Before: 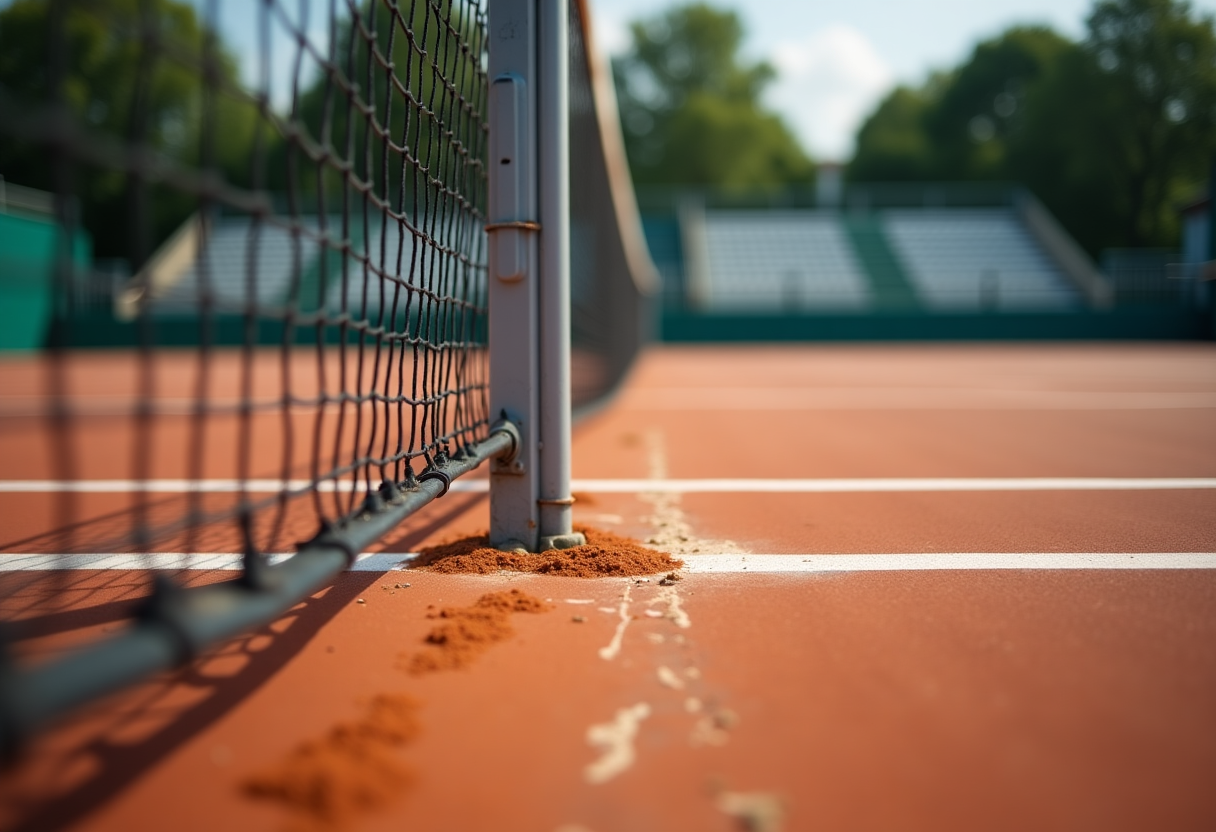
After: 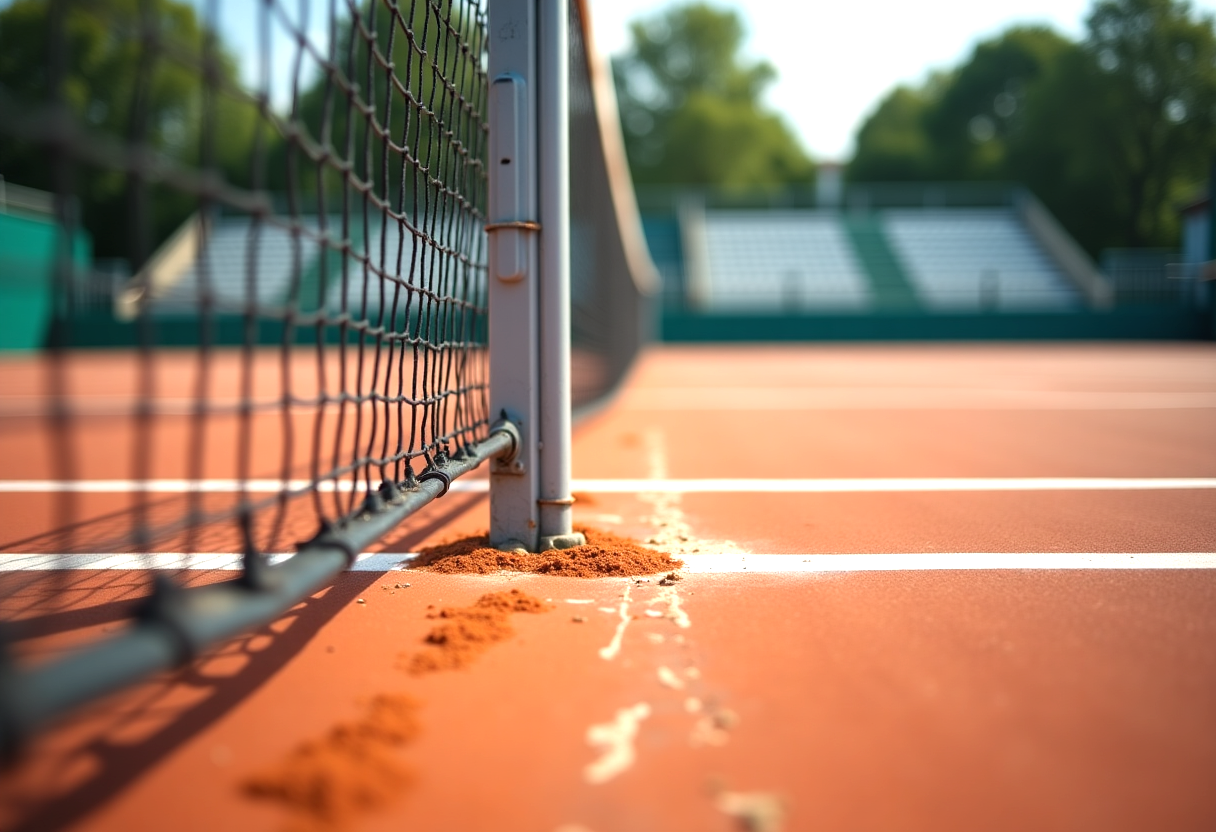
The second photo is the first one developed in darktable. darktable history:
exposure: black level correction 0, exposure 0.7 EV, compensate exposure bias true, compensate highlight preservation false
white balance: emerald 1
